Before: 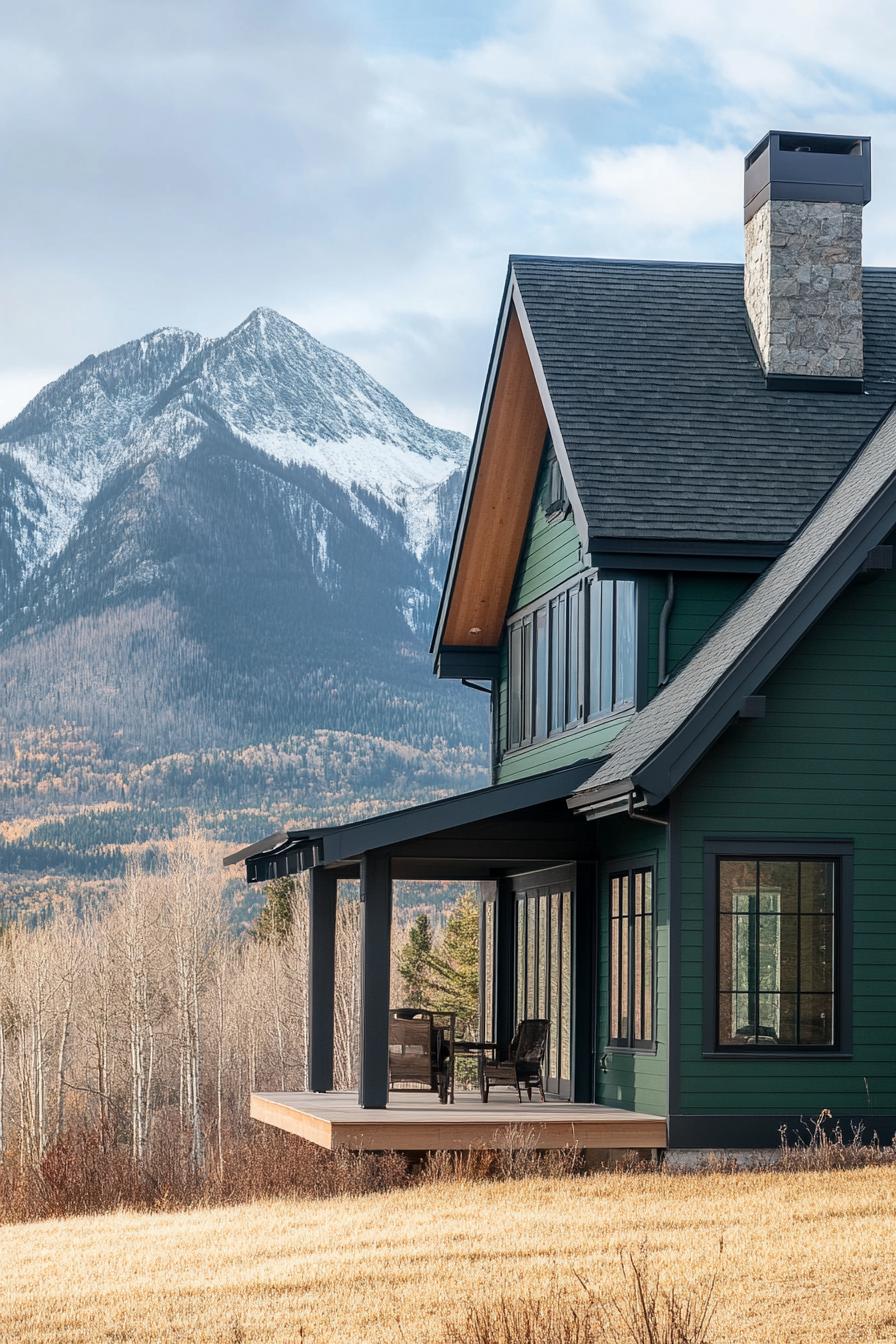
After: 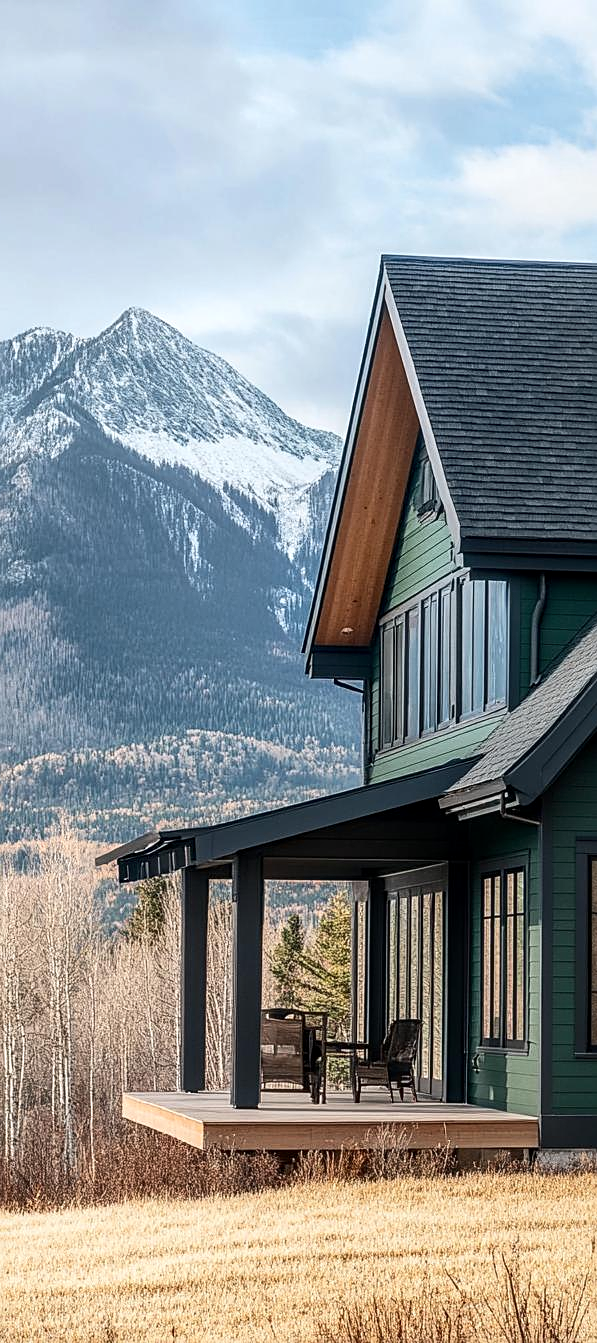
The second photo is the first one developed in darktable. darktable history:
crop and rotate: left 14.357%, right 18.943%
contrast brightness saturation: contrast 0.145
sharpen: on, module defaults
local contrast: on, module defaults
